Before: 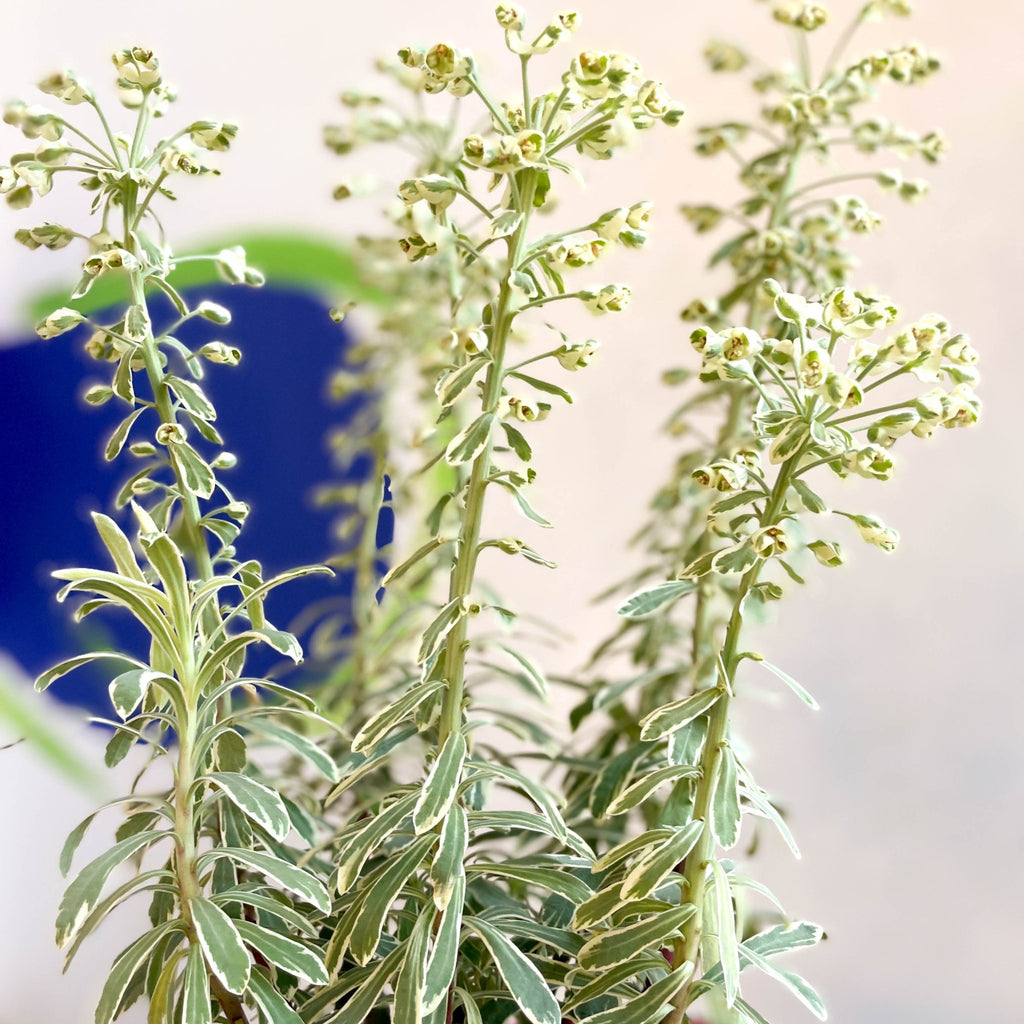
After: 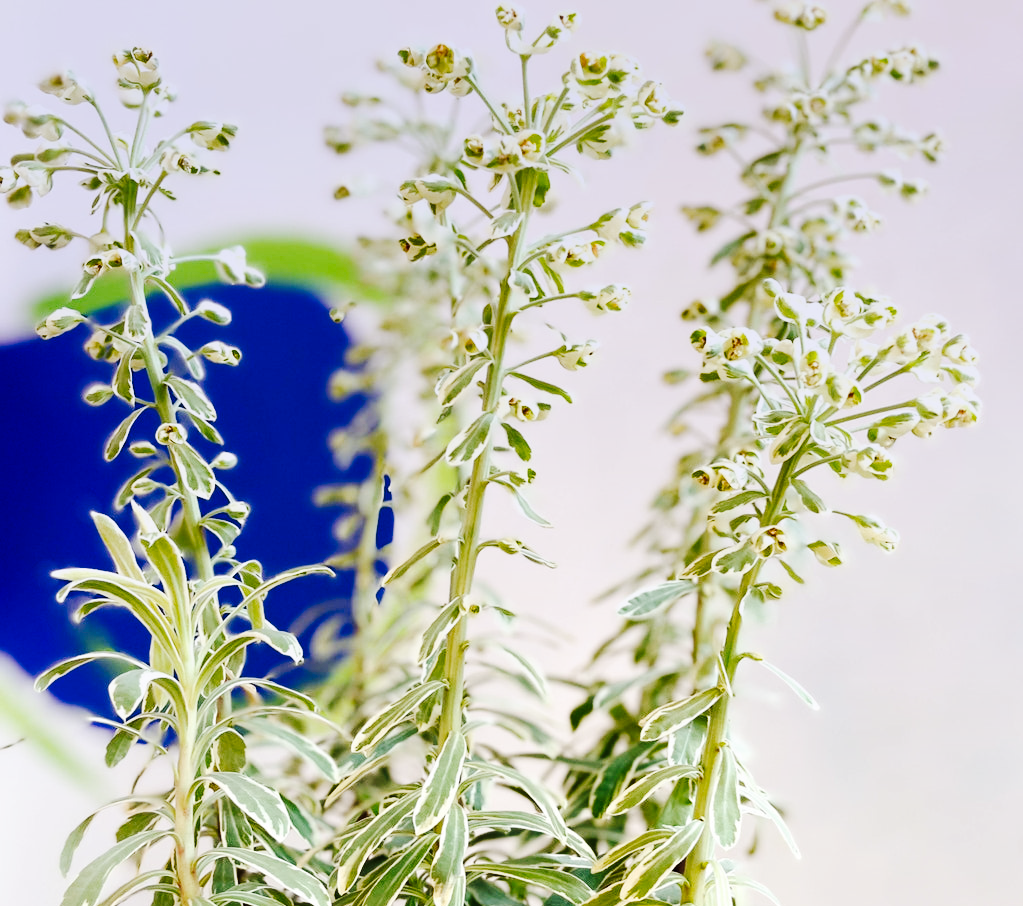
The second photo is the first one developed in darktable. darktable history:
graduated density: hue 238.83°, saturation 50%
tone curve: curves: ch0 [(0, 0) (0.003, 0.002) (0.011, 0.008) (0.025, 0.017) (0.044, 0.027) (0.069, 0.037) (0.1, 0.052) (0.136, 0.074) (0.177, 0.11) (0.224, 0.155) (0.277, 0.237) (0.335, 0.34) (0.399, 0.467) (0.468, 0.584) (0.543, 0.683) (0.623, 0.762) (0.709, 0.827) (0.801, 0.888) (0.898, 0.947) (1, 1)], preserve colors none
crop and rotate: top 0%, bottom 11.49%
